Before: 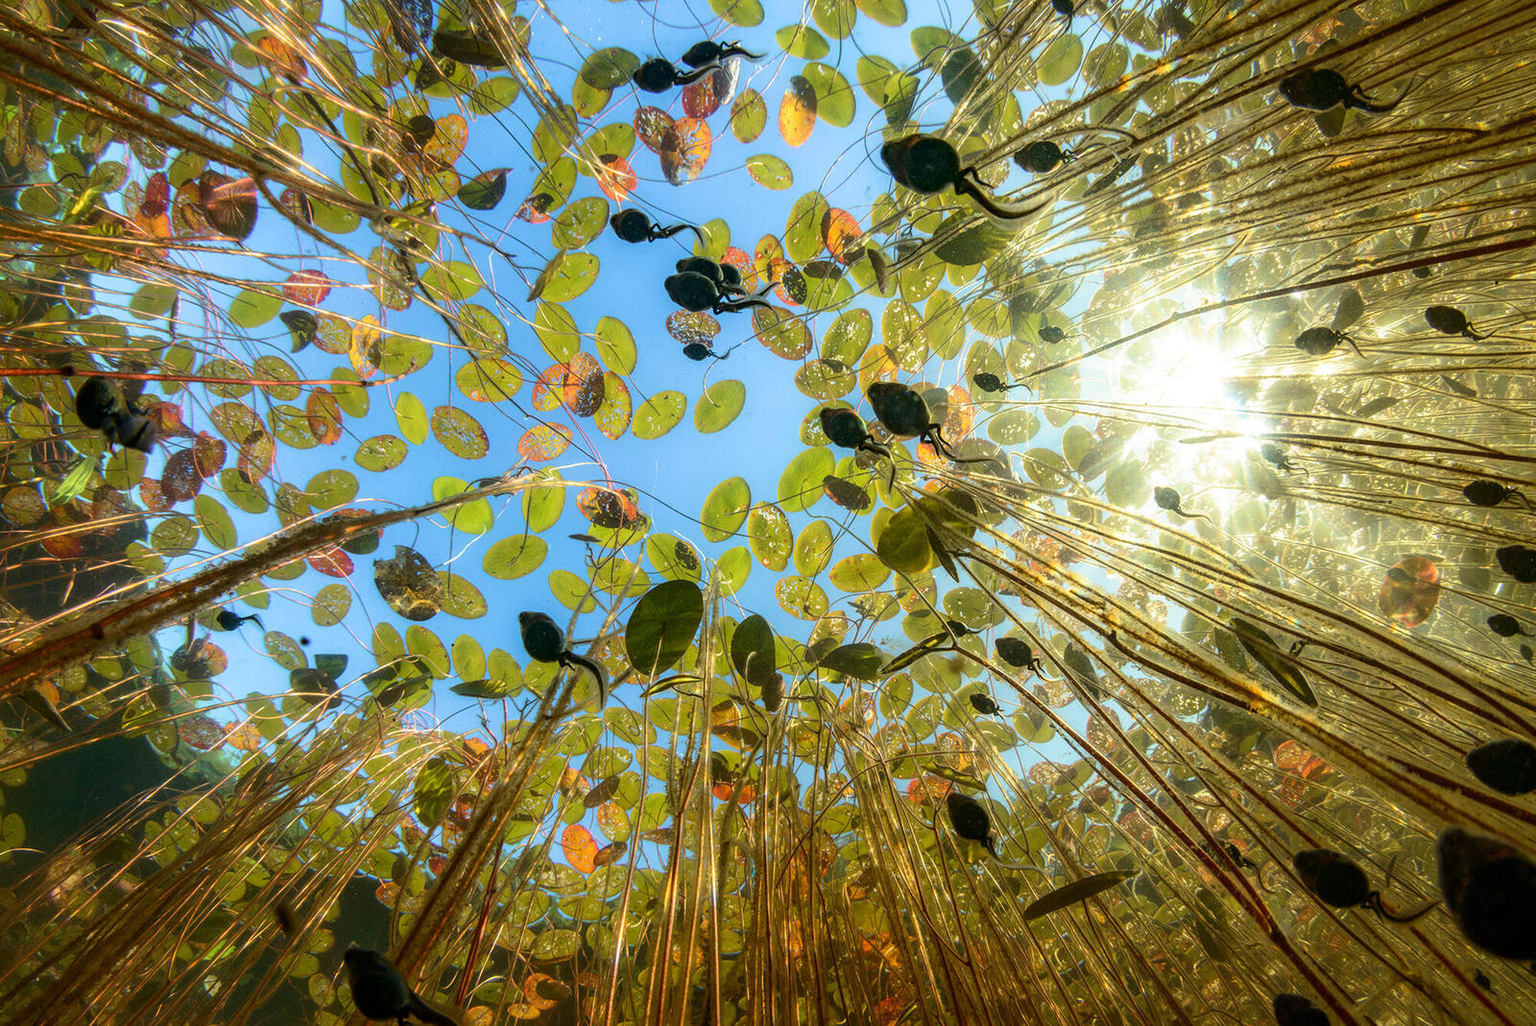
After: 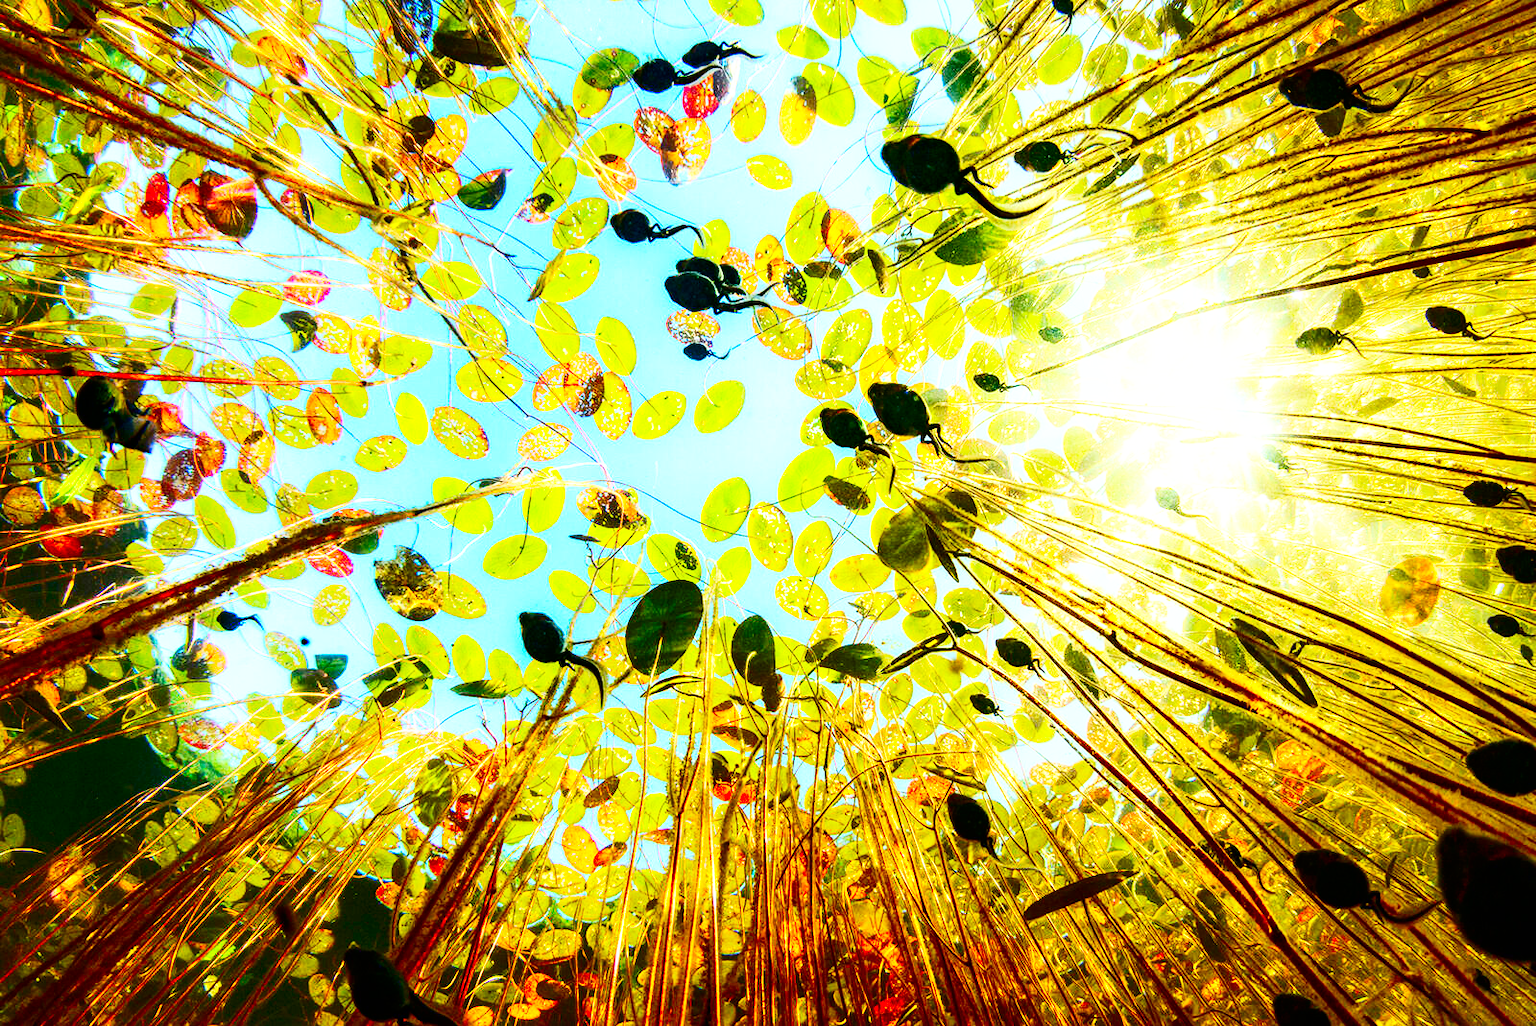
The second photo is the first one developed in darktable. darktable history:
contrast brightness saturation: contrast 0.26, brightness 0.02, saturation 0.87
base curve: curves: ch0 [(0, 0) (0.007, 0.004) (0.027, 0.03) (0.046, 0.07) (0.207, 0.54) (0.442, 0.872) (0.673, 0.972) (1, 1)], preserve colors none
